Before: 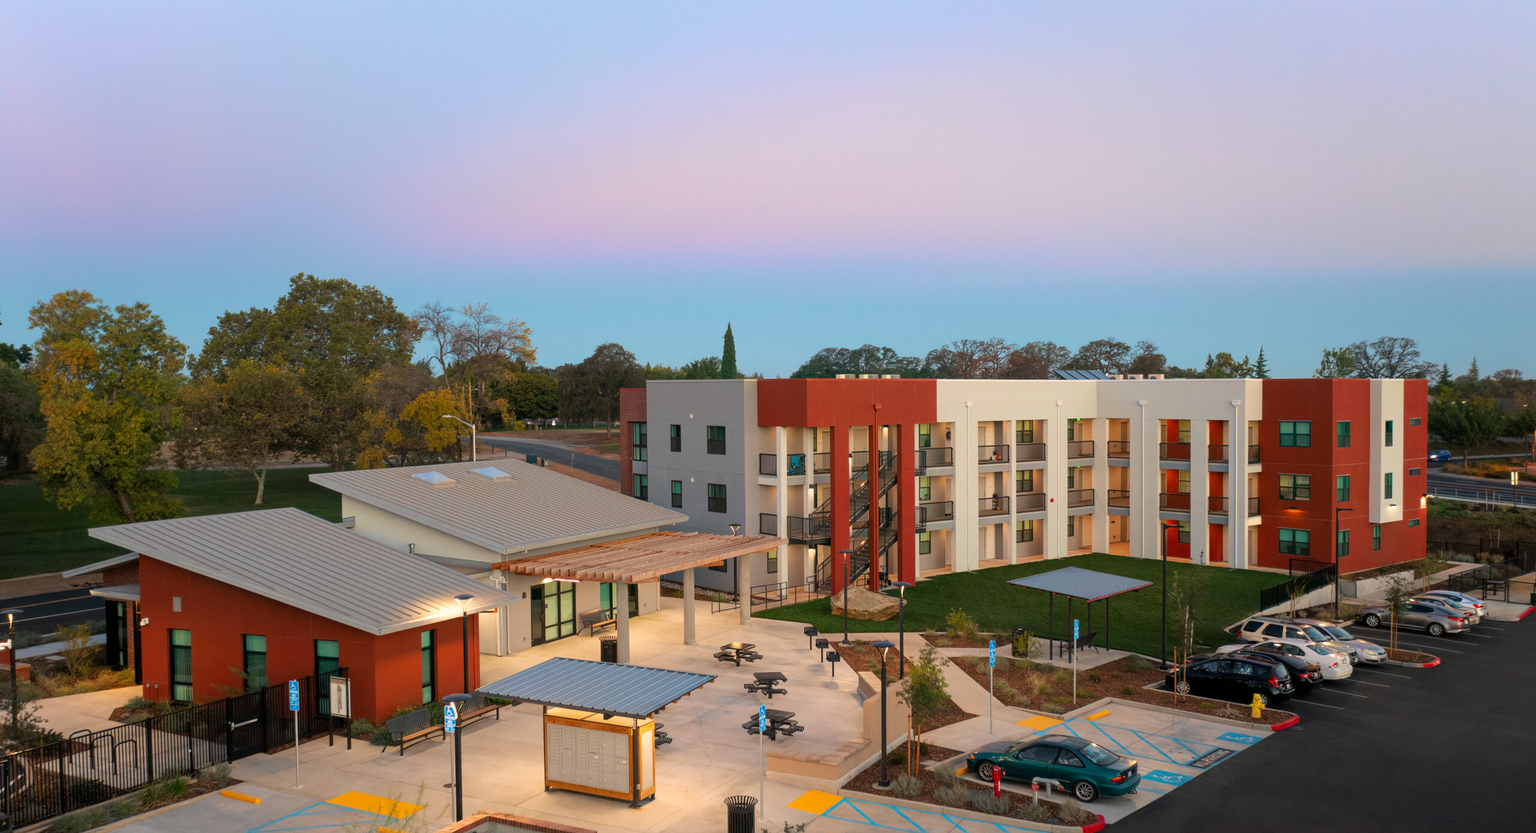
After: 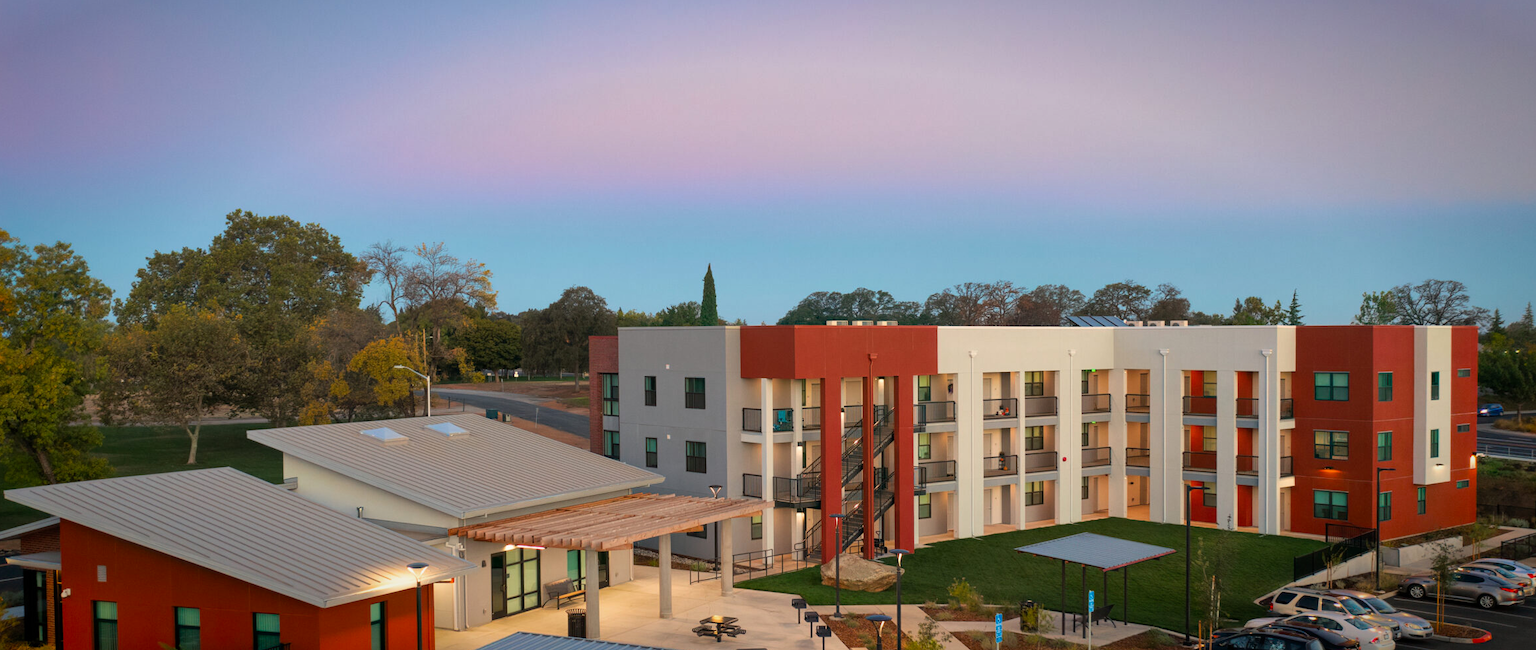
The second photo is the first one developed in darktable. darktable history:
crop: left 5.539%, top 9.986%, right 3.538%, bottom 18.906%
vignetting: saturation 0.379, automatic ratio true
shadows and highlights: shadows 32.86, highlights -46.38, compress 49.65%, soften with gaussian
